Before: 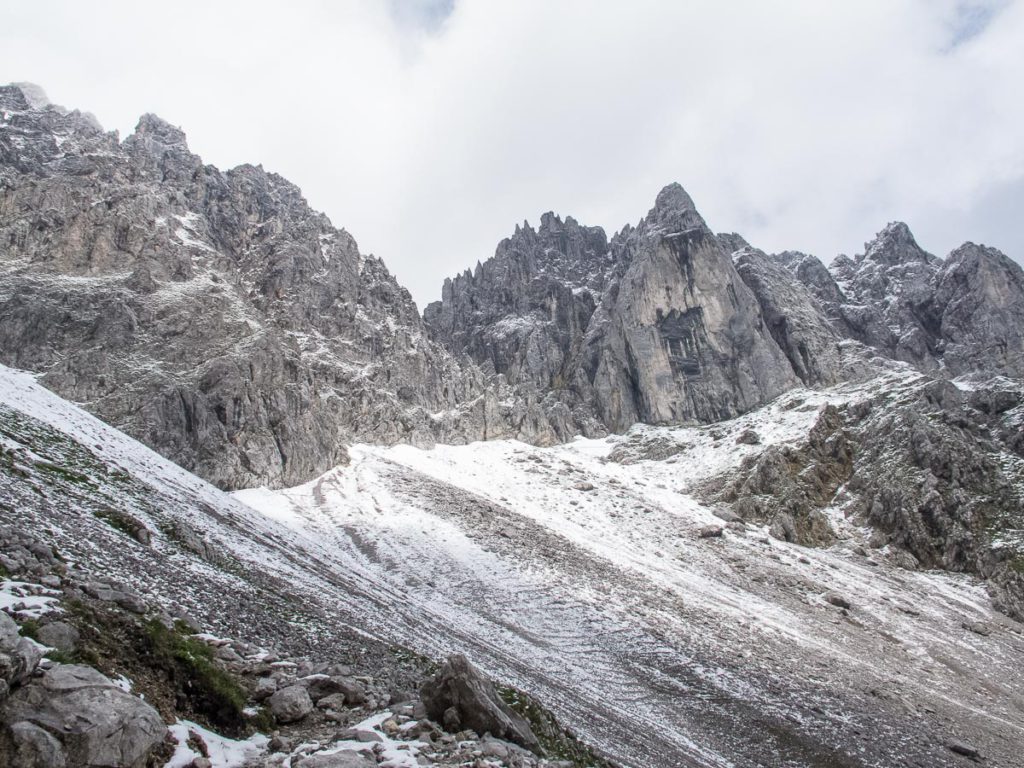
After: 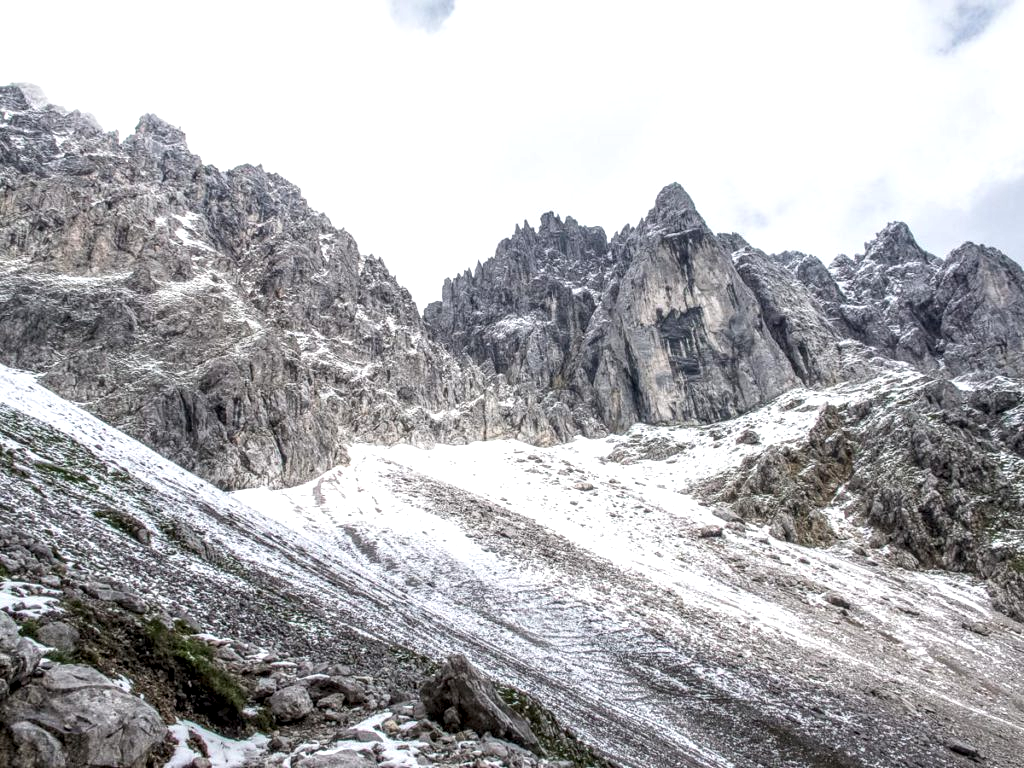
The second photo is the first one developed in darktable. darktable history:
exposure: exposure 0.371 EV, compensate highlight preservation false
local contrast: highlights 26%, detail 150%
